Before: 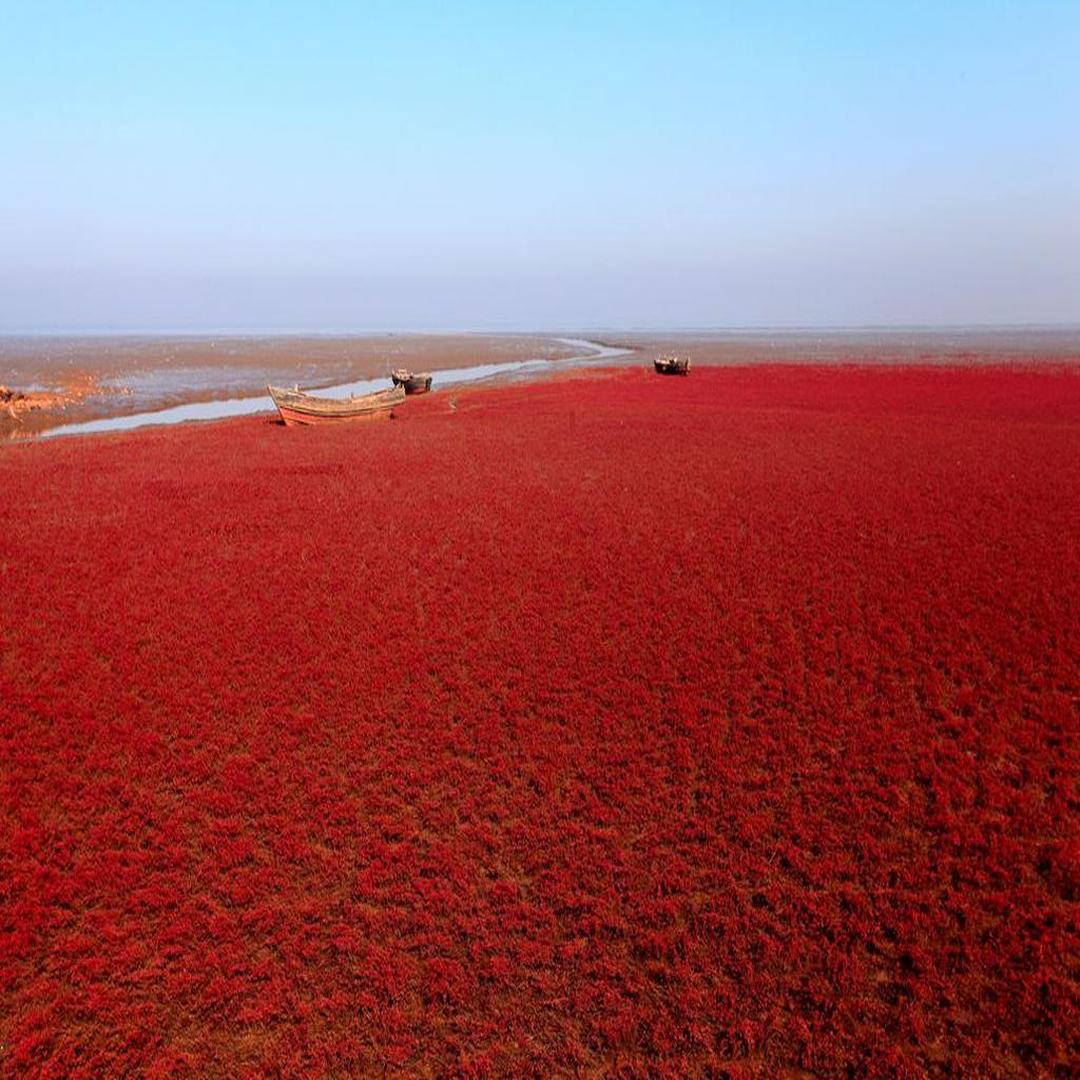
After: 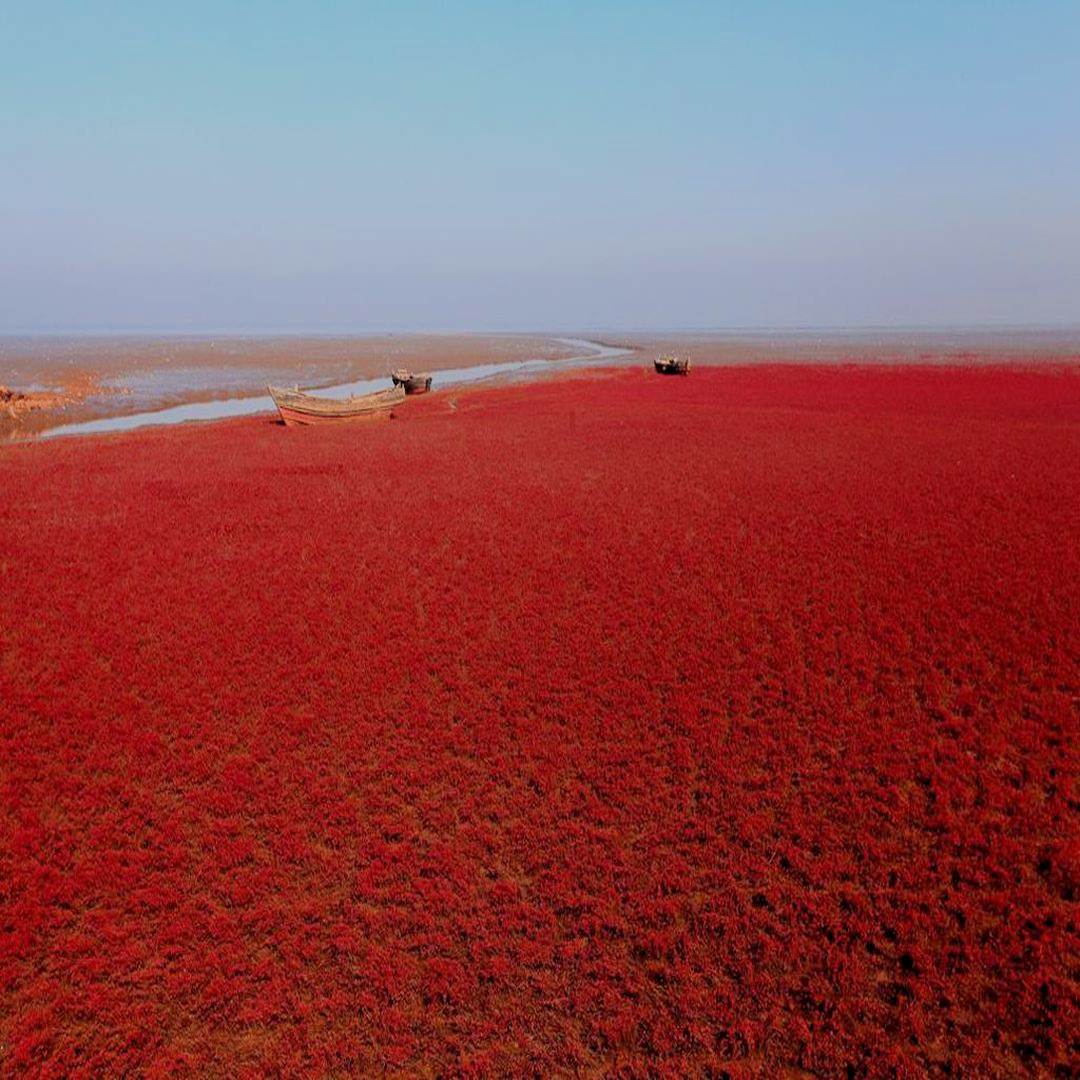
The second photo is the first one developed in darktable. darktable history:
filmic rgb: black relative exposure -8.79 EV, white relative exposure 4.98 EV, threshold 3 EV, target black luminance 0%, hardness 3.77, latitude 66.33%, contrast 0.822, shadows ↔ highlights balance 20%, color science v5 (2021), contrast in shadows safe, contrast in highlights safe, enable highlight reconstruction true
